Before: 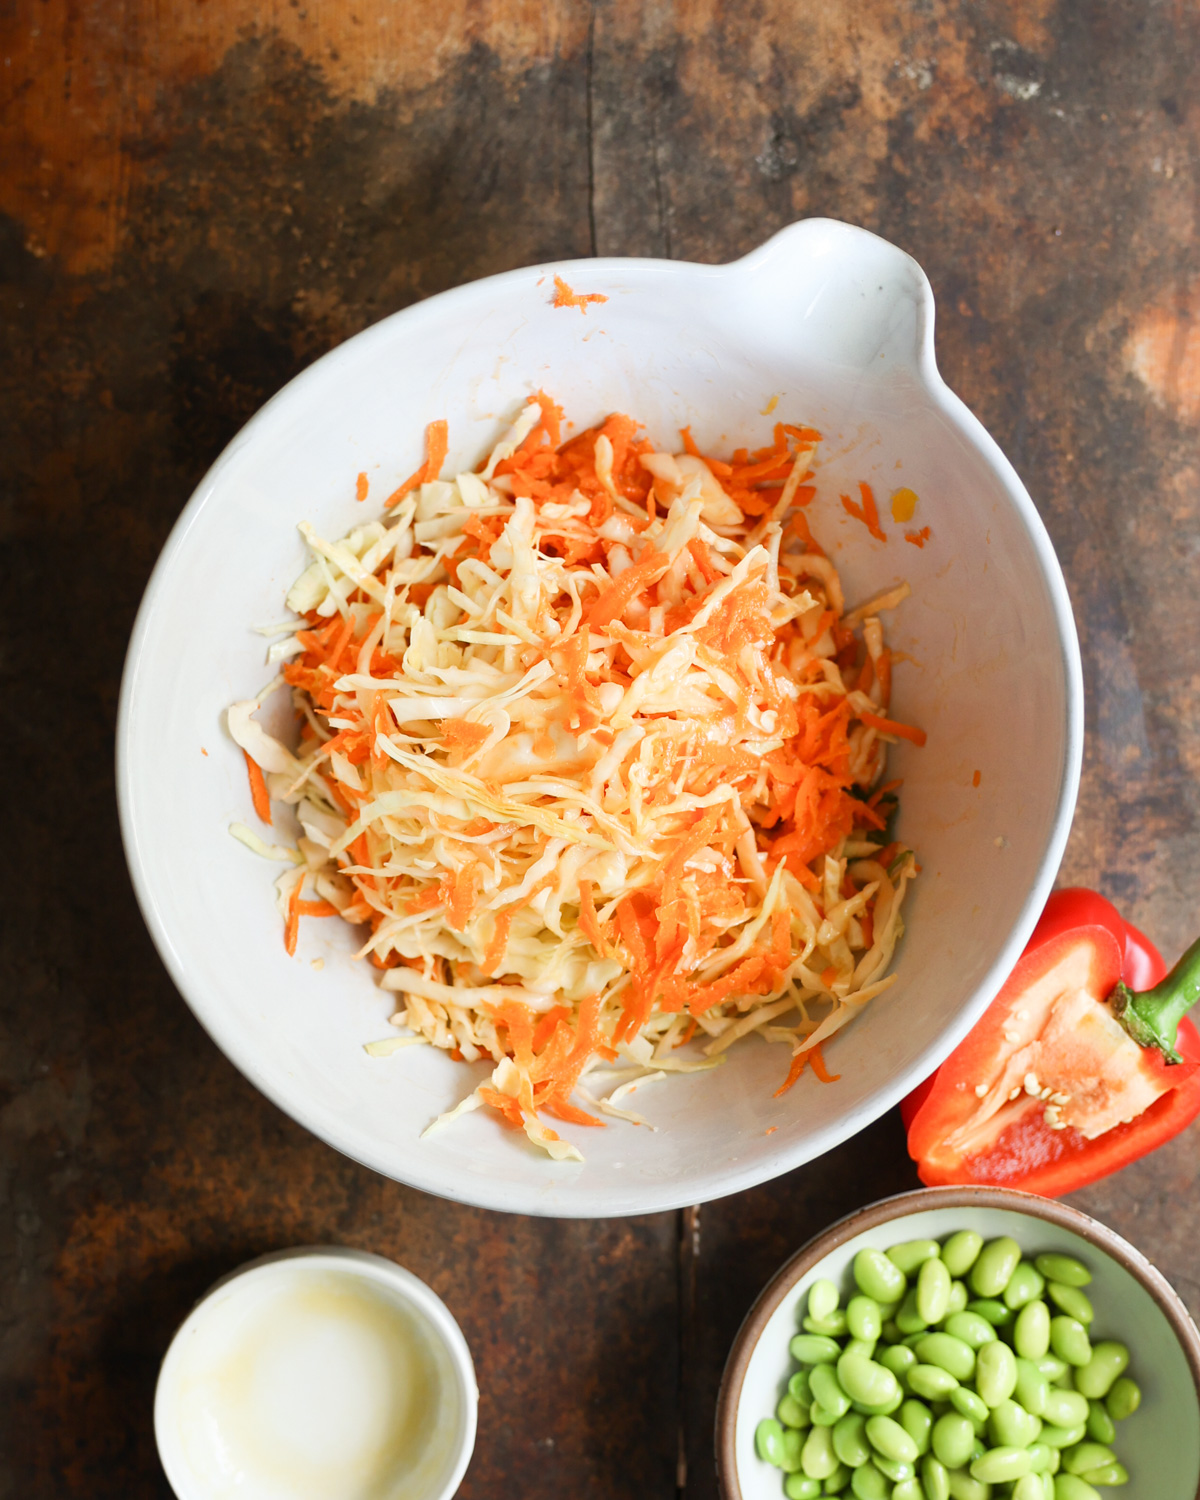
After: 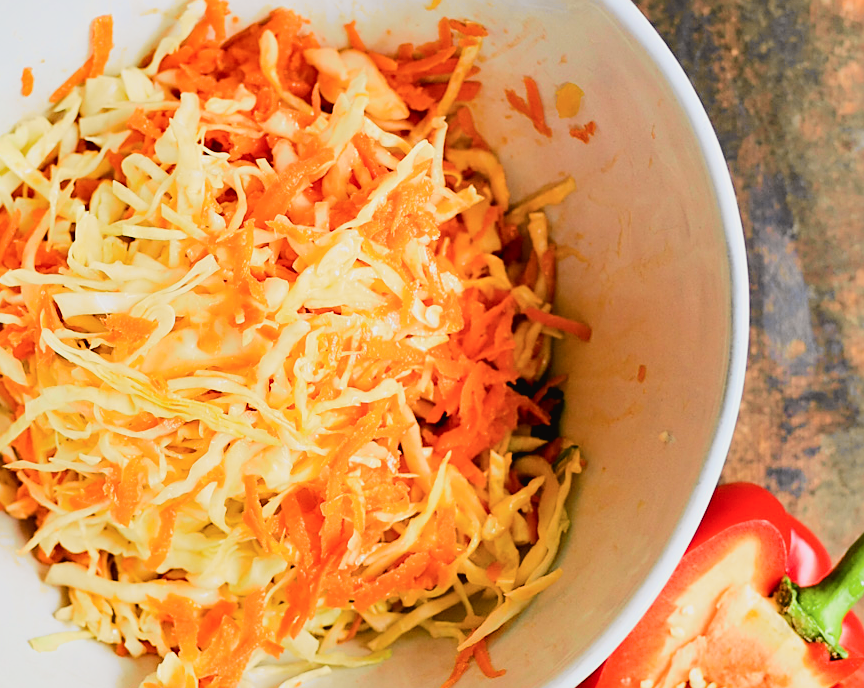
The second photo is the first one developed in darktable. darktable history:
tone equalizer: on, module defaults
crop and rotate: left 27.938%, top 27.046%, bottom 27.046%
filmic rgb: black relative exposure -5 EV, hardness 2.88, contrast 1.3
color balance rgb: perceptual saturation grading › global saturation 20%, global vibrance 20%
shadows and highlights: shadows 32, highlights -32, soften with gaussian
exposure: black level correction 0.009, exposure 0.119 EV, compensate highlight preservation false
sharpen: on, module defaults
tone curve: curves: ch0 [(0, 0.024) (0.049, 0.038) (0.176, 0.162) (0.33, 0.331) (0.432, 0.475) (0.601, 0.665) (0.843, 0.876) (1, 1)]; ch1 [(0, 0) (0.339, 0.358) (0.445, 0.439) (0.476, 0.47) (0.504, 0.504) (0.53, 0.511) (0.557, 0.558) (0.627, 0.635) (0.728, 0.746) (1, 1)]; ch2 [(0, 0) (0.327, 0.324) (0.417, 0.44) (0.46, 0.453) (0.502, 0.504) (0.526, 0.52) (0.54, 0.564) (0.606, 0.626) (0.76, 0.75) (1, 1)], color space Lab, independent channels, preserve colors none
